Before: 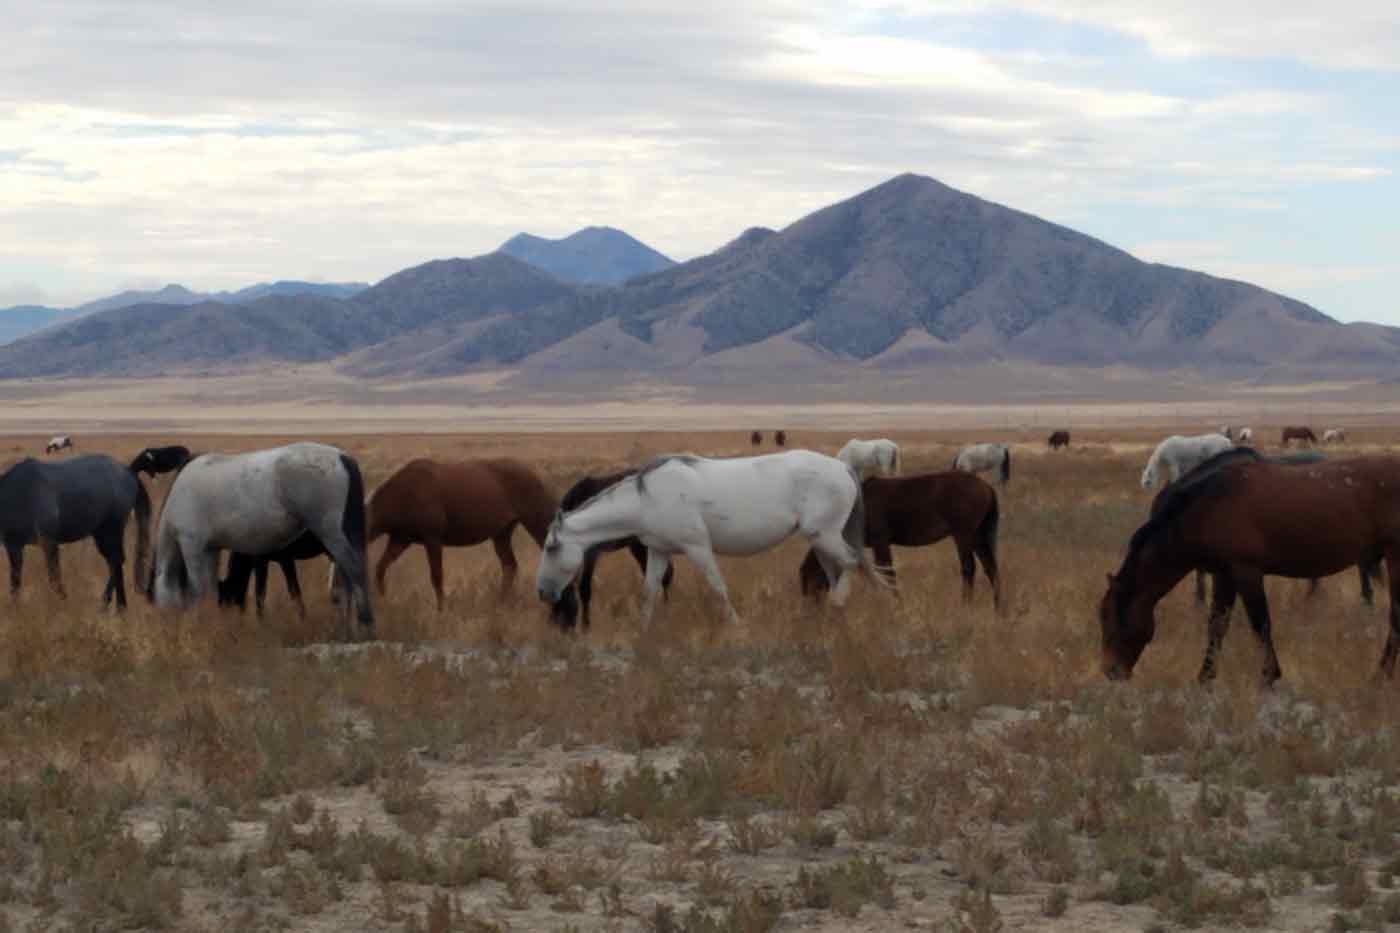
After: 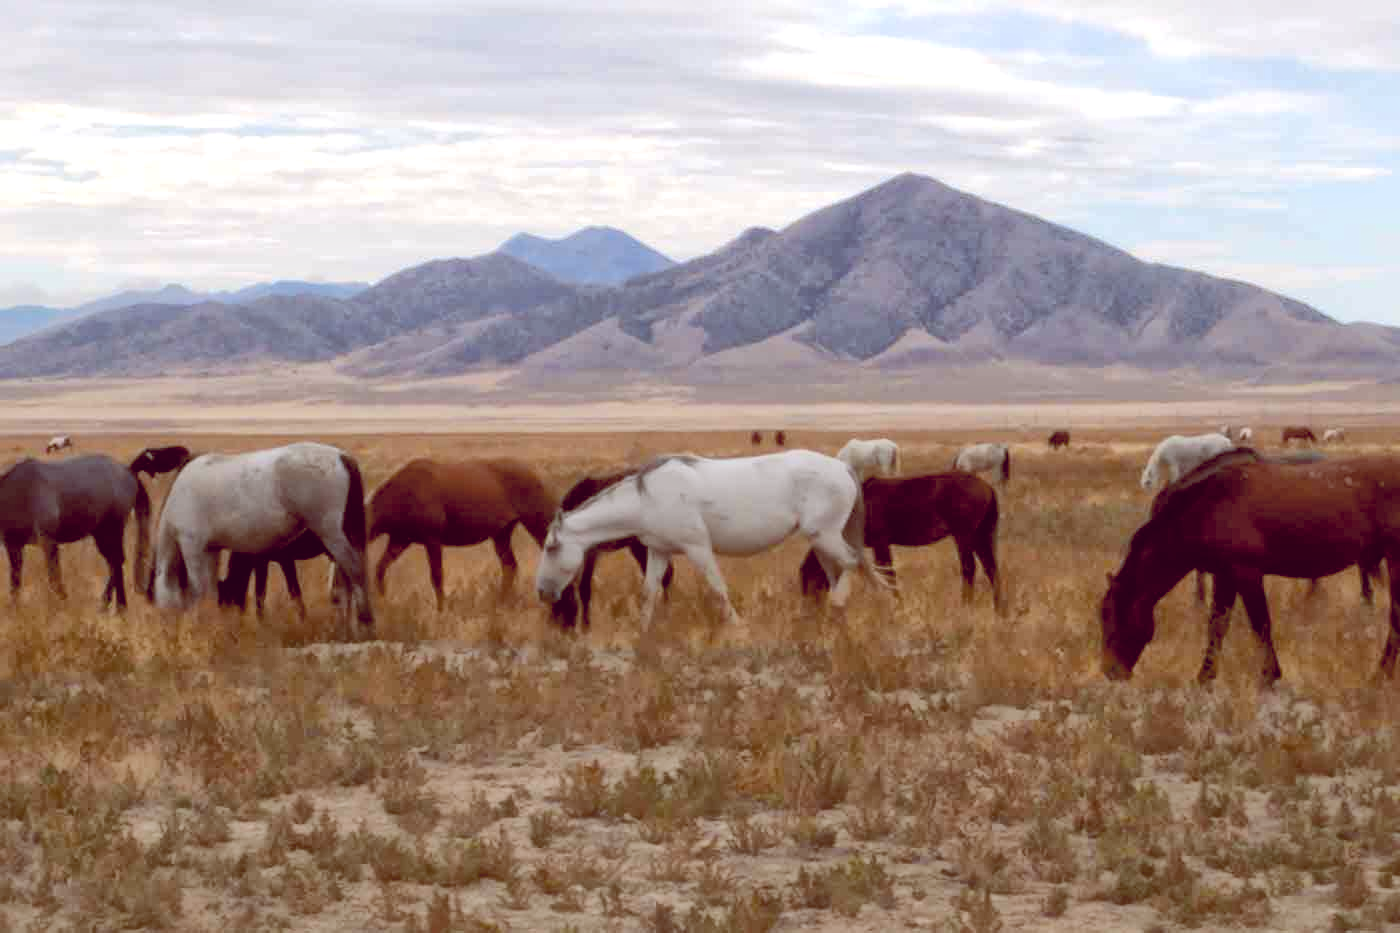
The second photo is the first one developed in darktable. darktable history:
global tonemap: drago (1, 100), detail 1
color balance rgb: shadows lift › hue 87.51°, highlights gain › chroma 0.68%, highlights gain › hue 55.1°, global offset › chroma 0.13%, global offset › hue 253.66°, linear chroma grading › global chroma 0.5%, perceptual saturation grading › global saturation 16.38%
color balance: lift [1, 1.011, 0.999, 0.989], gamma [1.109, 1.045, 1.039, 0.955], gain [0.917, 0.936, 0.952, 1.064], contrast 2.32%, contrast fulcrum 19%, output saturation 101%
